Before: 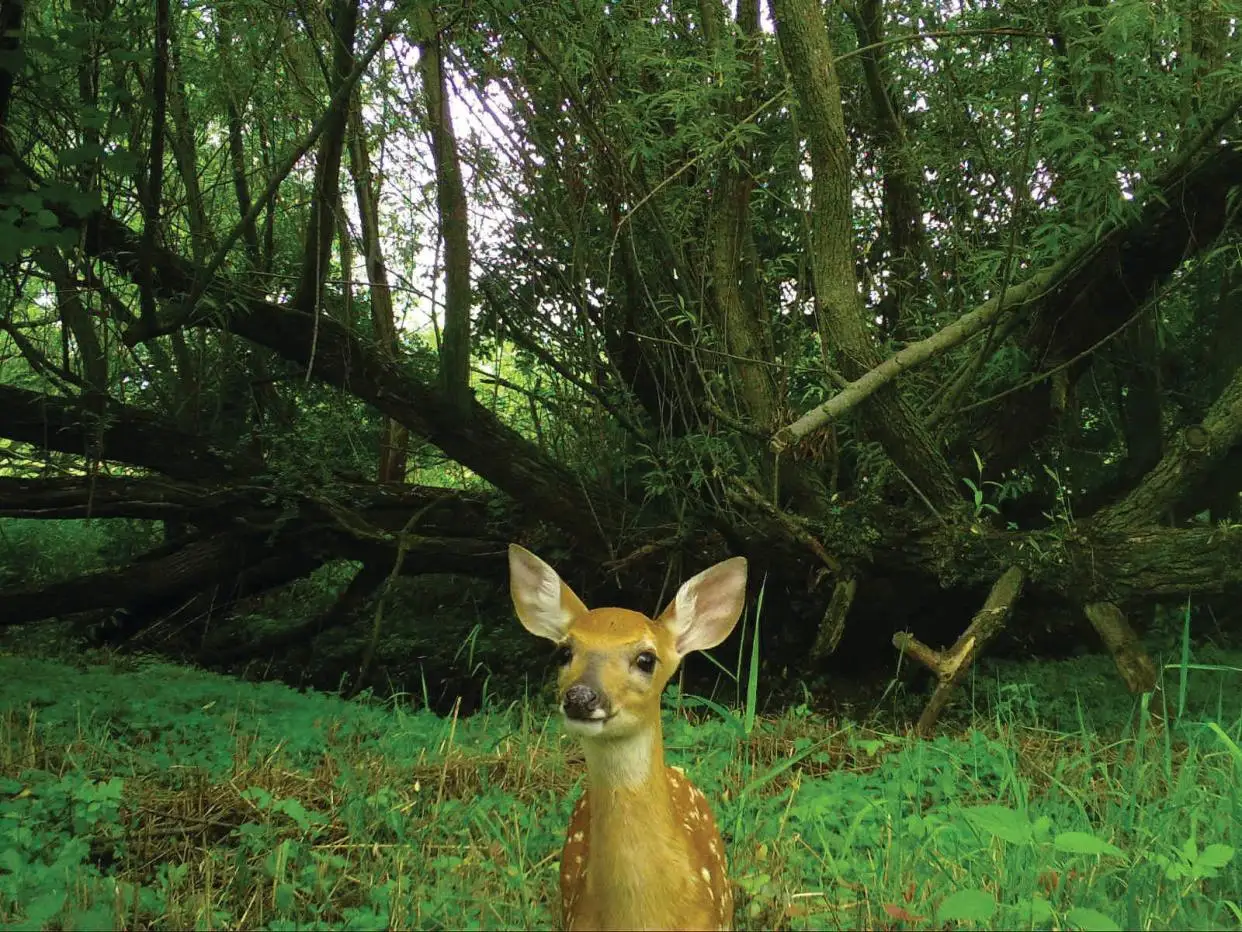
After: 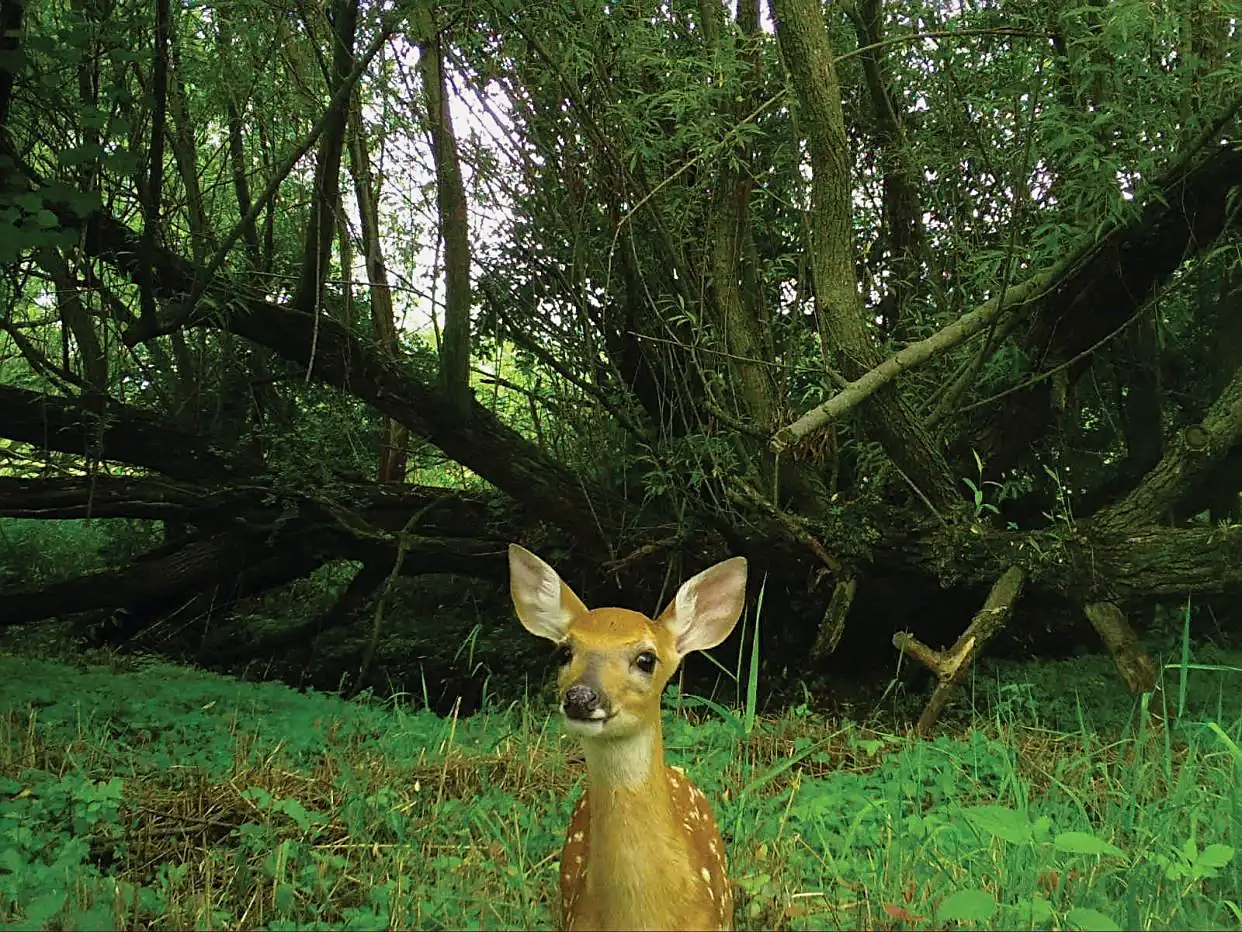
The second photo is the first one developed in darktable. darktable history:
sharpen: on, module defaults
filmic rgb: black relative exposure -16 EV, white relative exposure 2.93 EV, hardness 10
